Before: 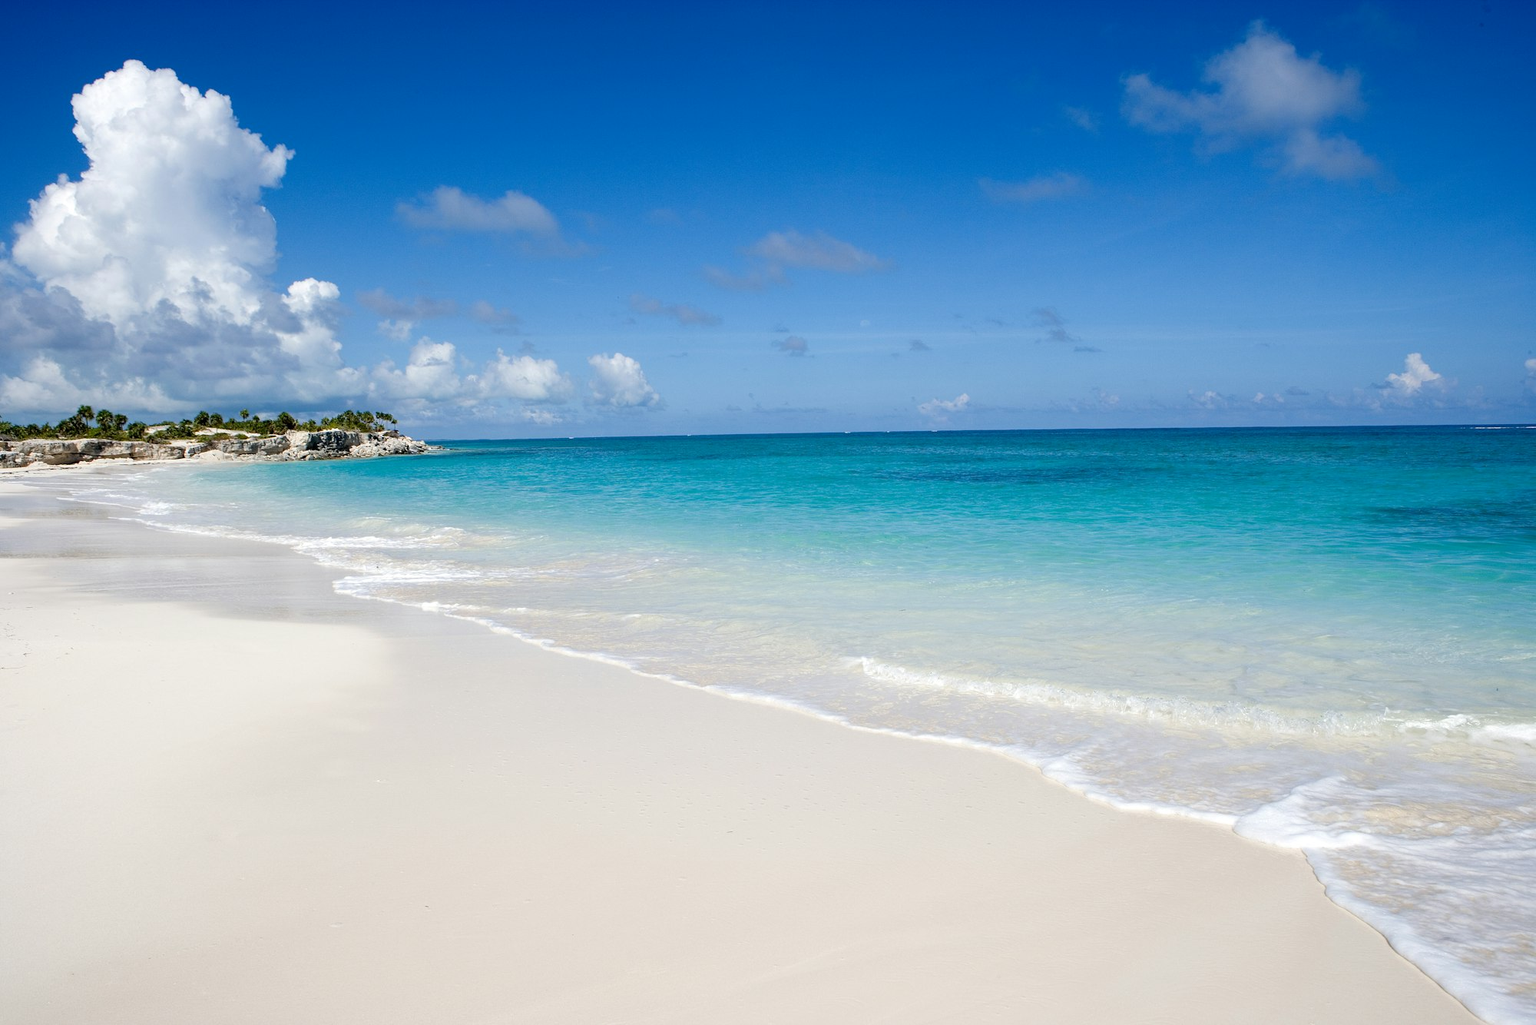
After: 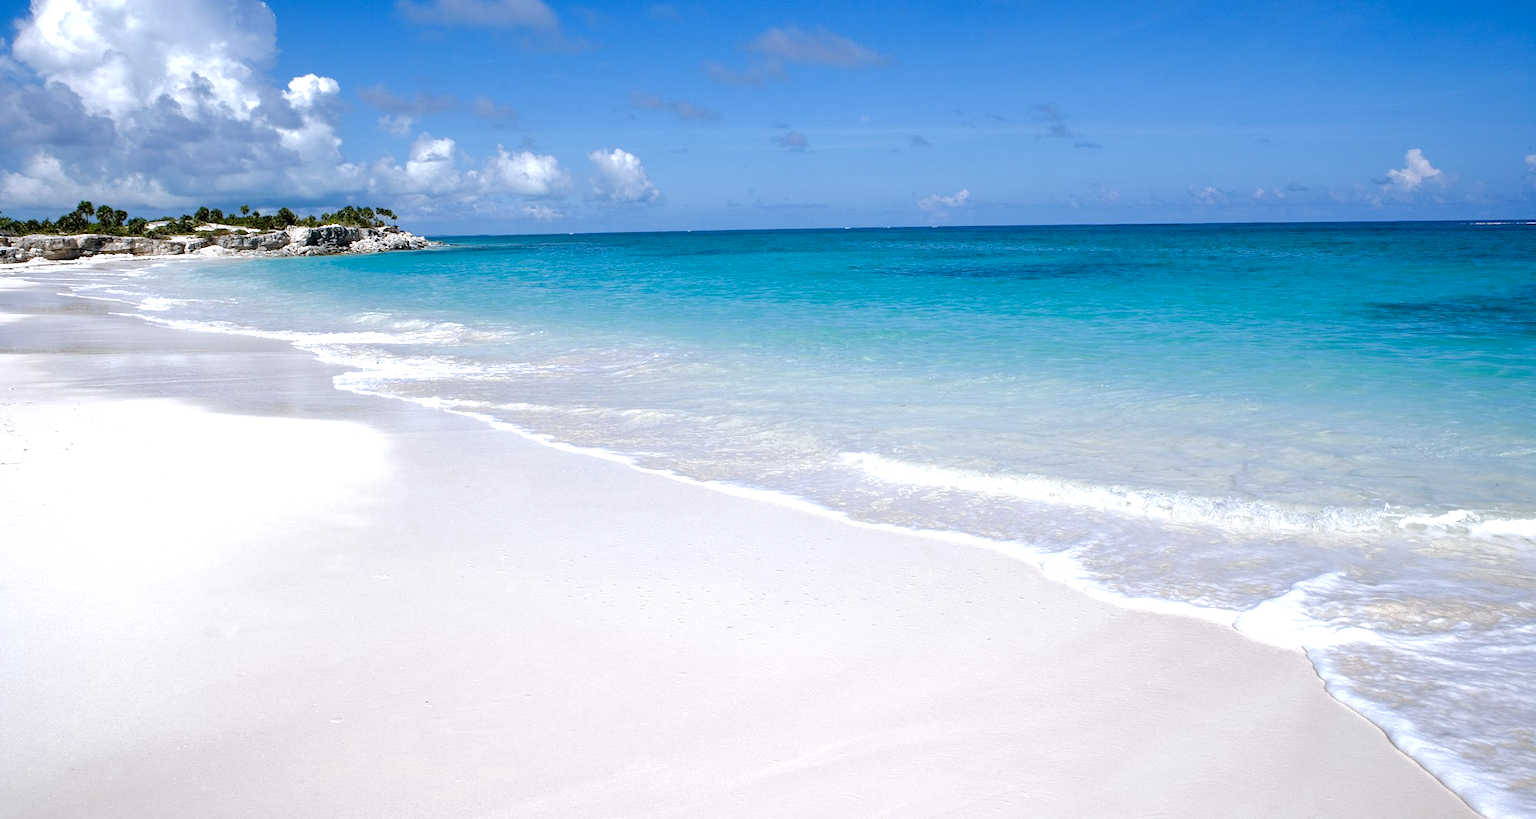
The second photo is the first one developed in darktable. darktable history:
tone equalizer: -8 EV -0.417 EV, -7 EV -0.389 EV, -6 EV -0.333 EV, -5 EV -0.222 EV, -3 EV 0.222 EV, -2 EV 0.333 EV, -1 EV 0.389 EV, +0 EV 0.417 EV, edges refinement/feathering 500, mask exposure compensation -1.57 EV, preserve details no
rgb curve: curves: ch0 [(0, 0) (0.175, 0.154) (0.785, 0.663) (1, 1)]
color calibration: illuminant as shot in camera, x 0.358, y 0.373, temperature 4628.91 K
crop and rotate: top 19.998%
